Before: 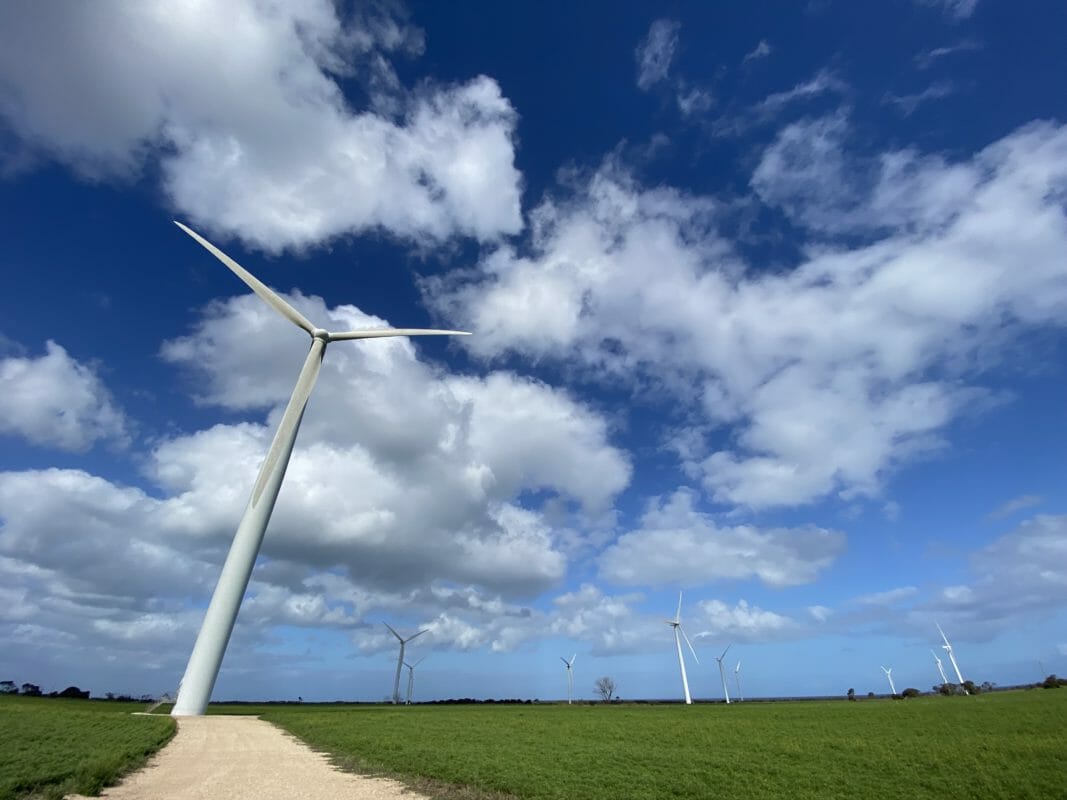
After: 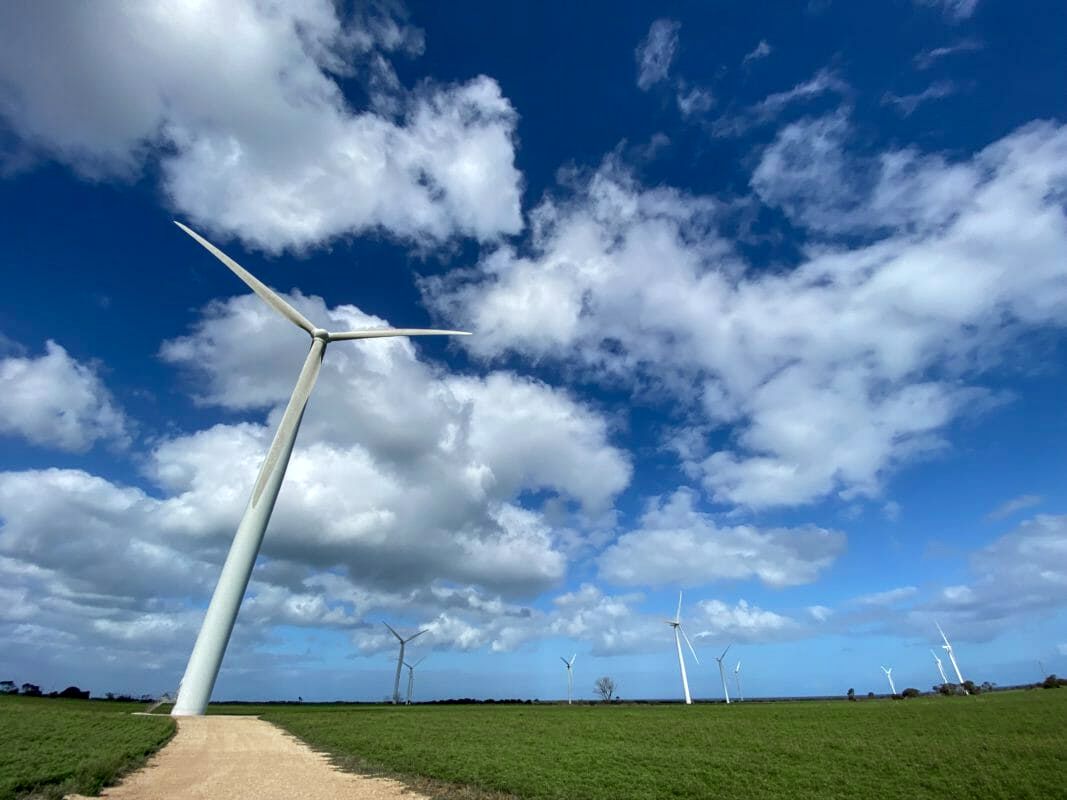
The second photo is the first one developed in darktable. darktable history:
color zones: curves: ch0 [(0.11, 0.396) (0.195, 0.36) (0.25, 0.5) (0.303, 0.412) (0.357, 0.544) (0.75, 0.5) (0.967, 0.328)]; ch1 [(0, 0.468) (0.112, 0.512) (0.202, 0.6) (0.25, 0.5) (0.307, 0.352) (0.357, 0.544) (0.75, 0.5) (0.963, 0.524)]
local contrast: on, module defaults
tone equalizer: edges refinement/feathering 500, mask exposure compensation -1.57 EV, preserve details no
